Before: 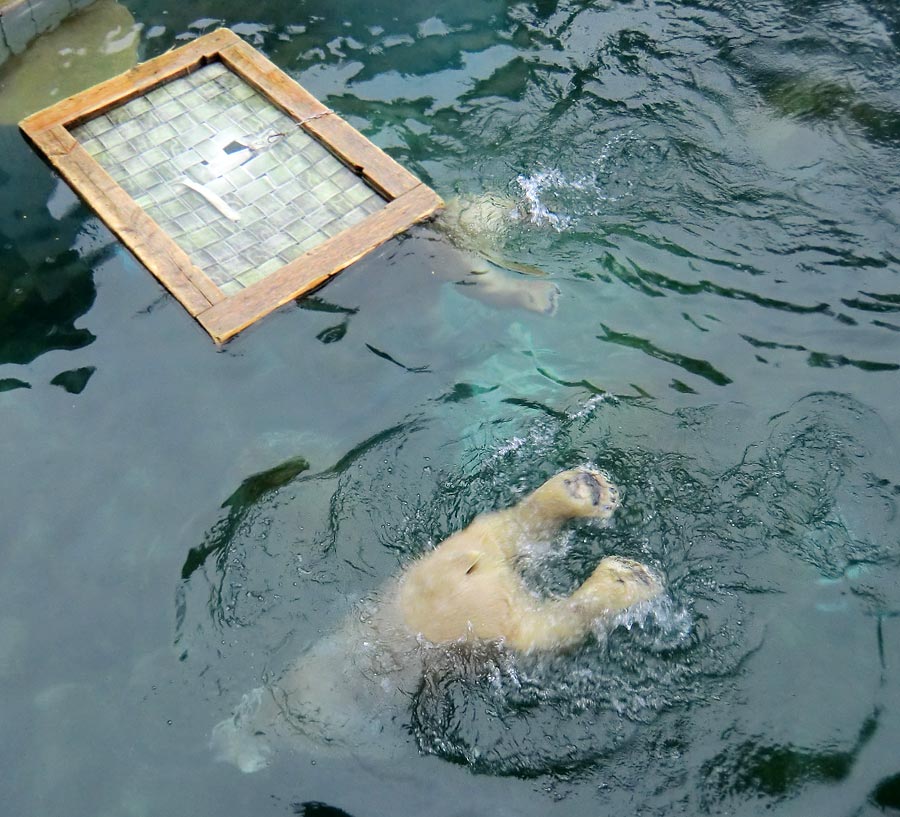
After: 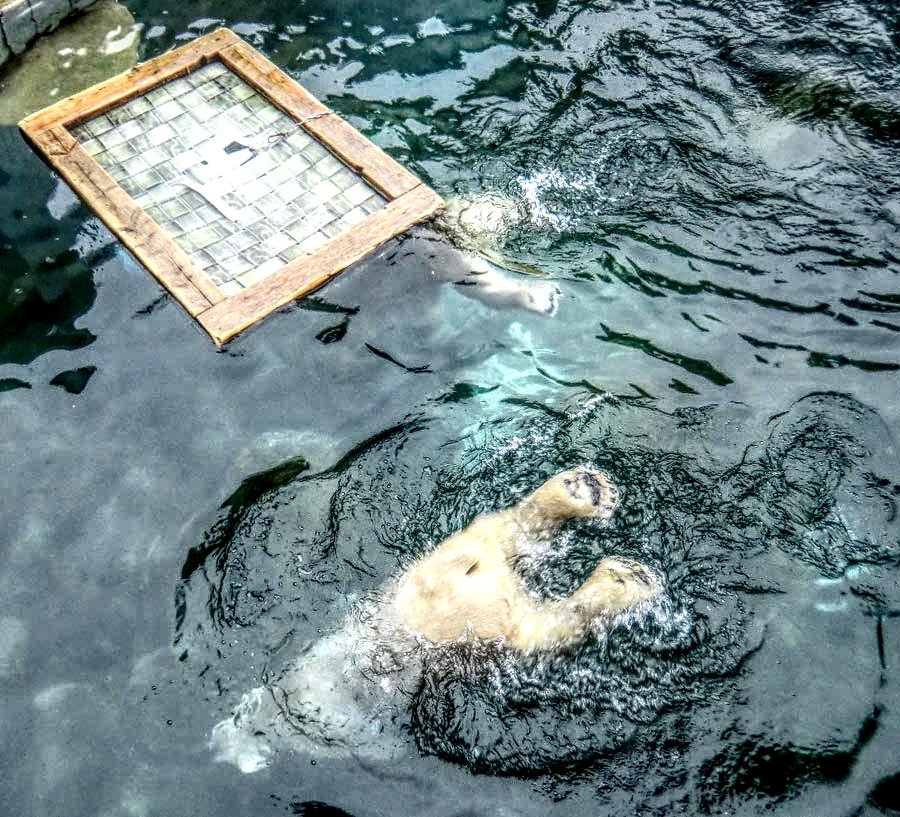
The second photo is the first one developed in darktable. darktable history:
local contrast: highlights 0%, shadows 6%, detail 298%, midtone range 0.293
contrast brightness saturation: contrast 0.285
